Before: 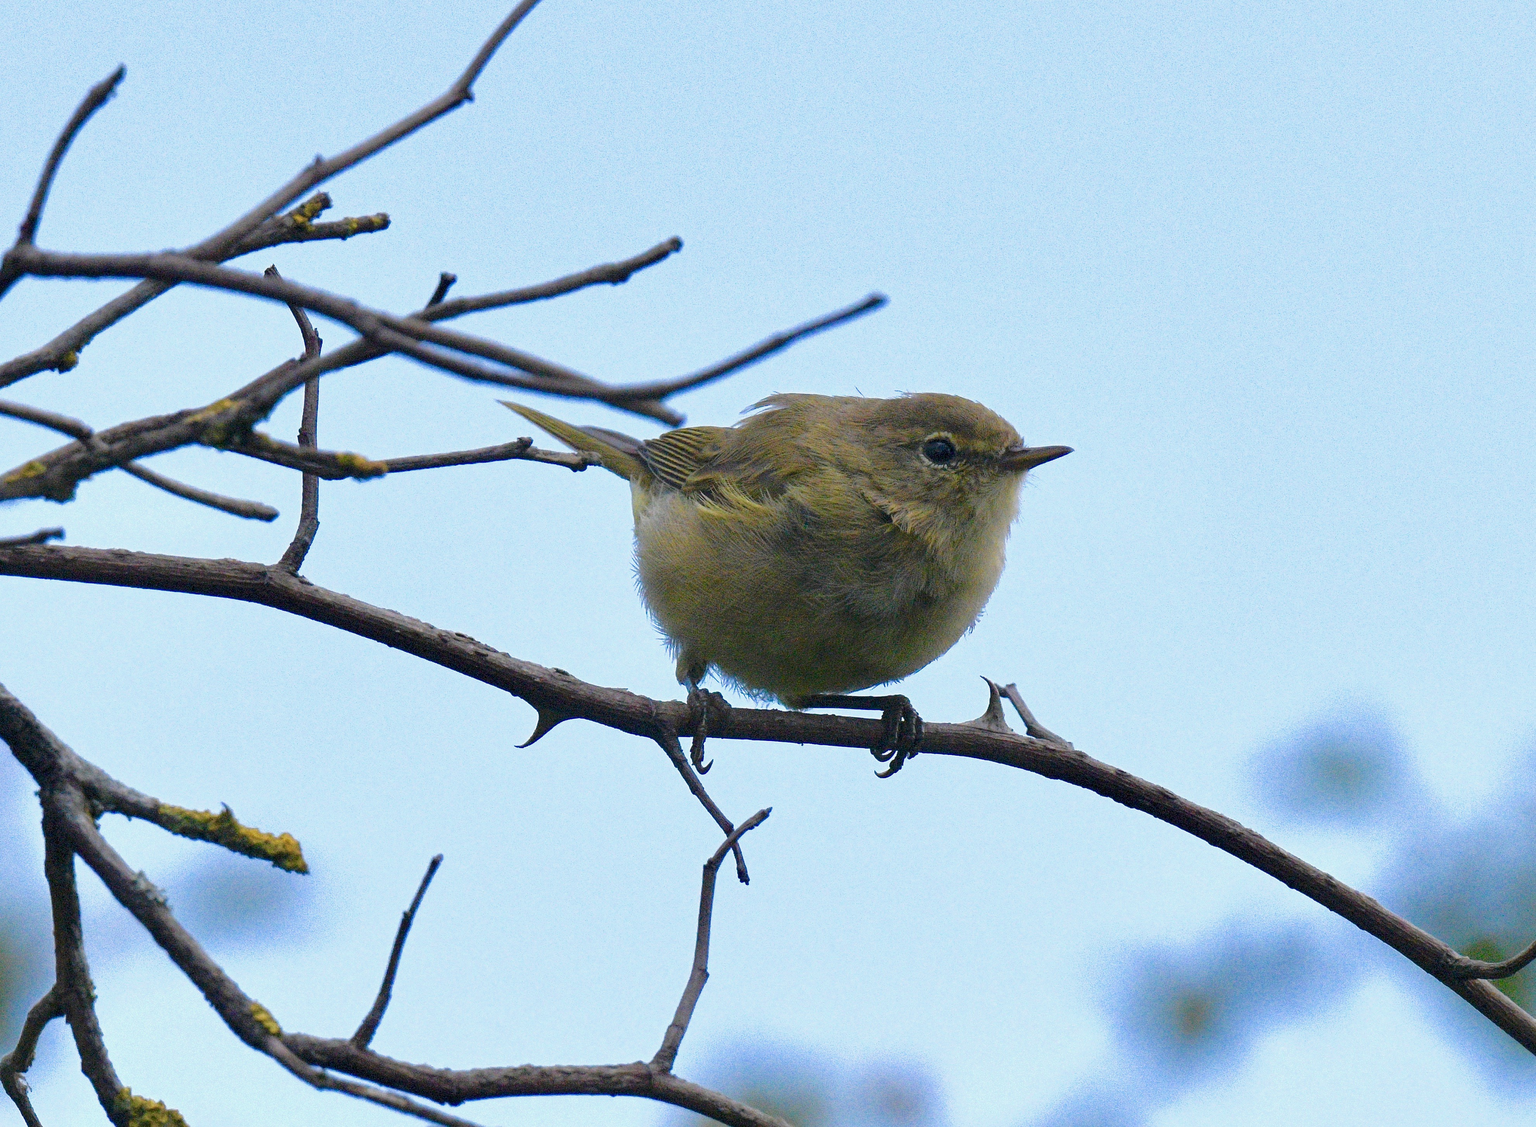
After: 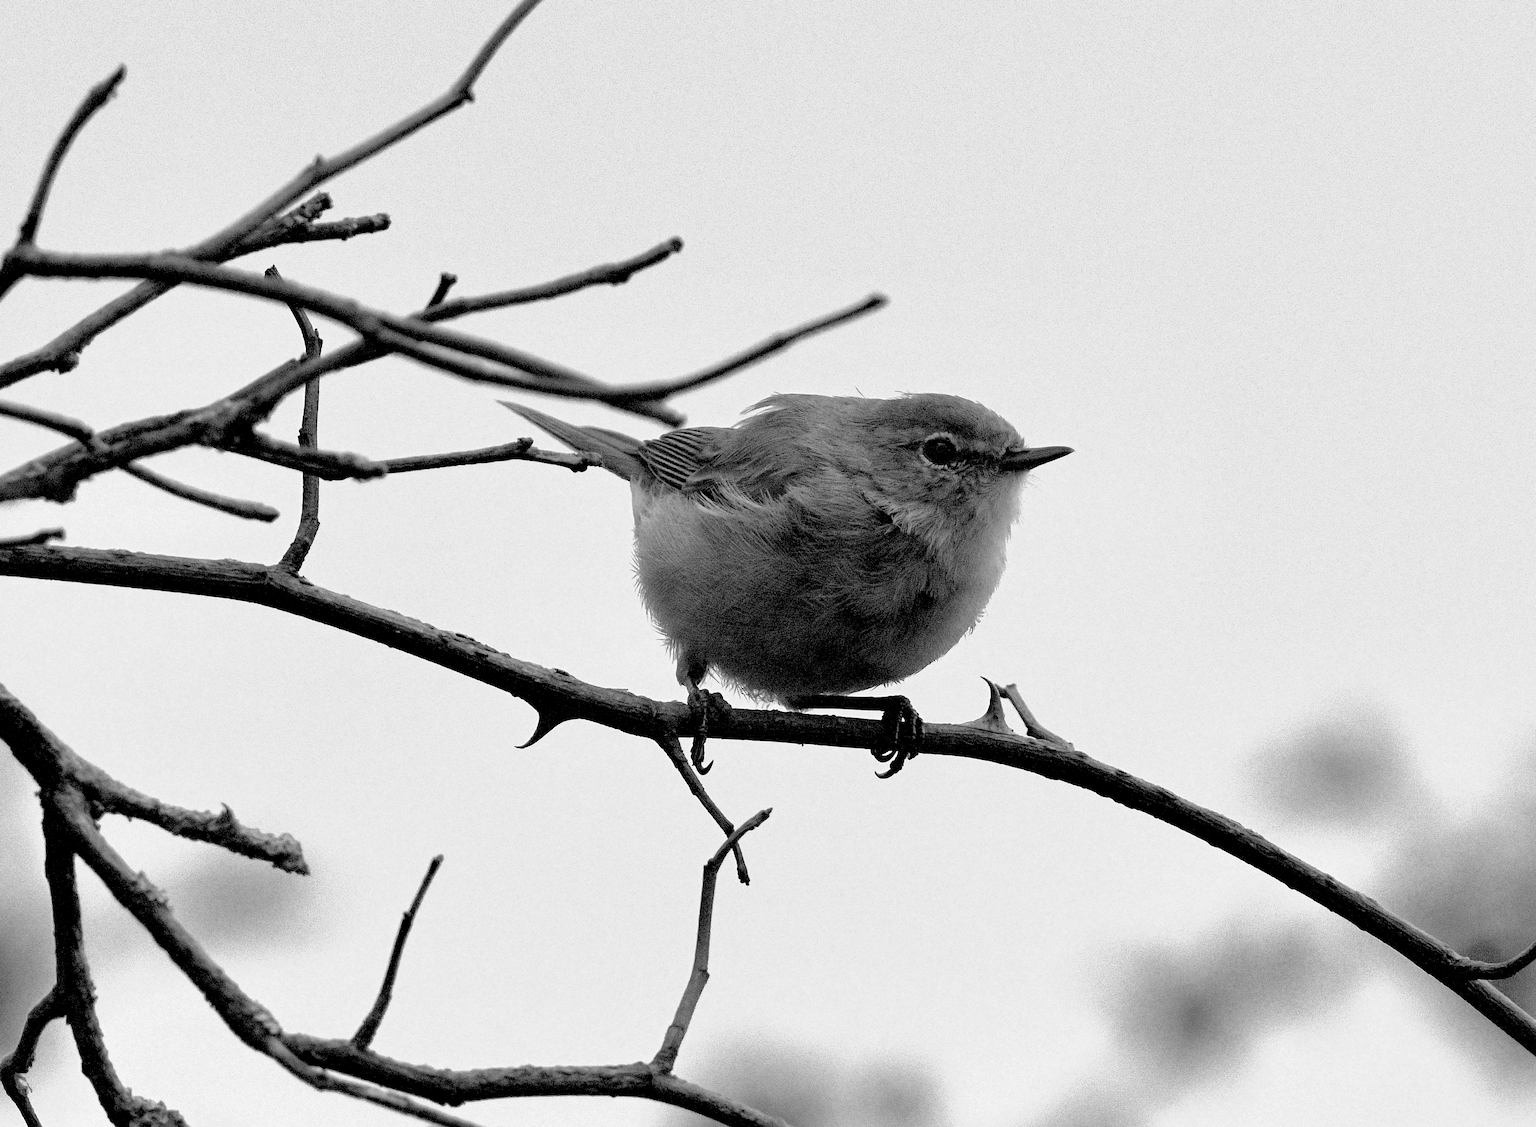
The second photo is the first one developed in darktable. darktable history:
contrast brightness saturation: saturation -1
rgb levels: levels [[0.029, 0.461, 0.922], [0, 0.5, 1], [0, 0.5, 1]]
